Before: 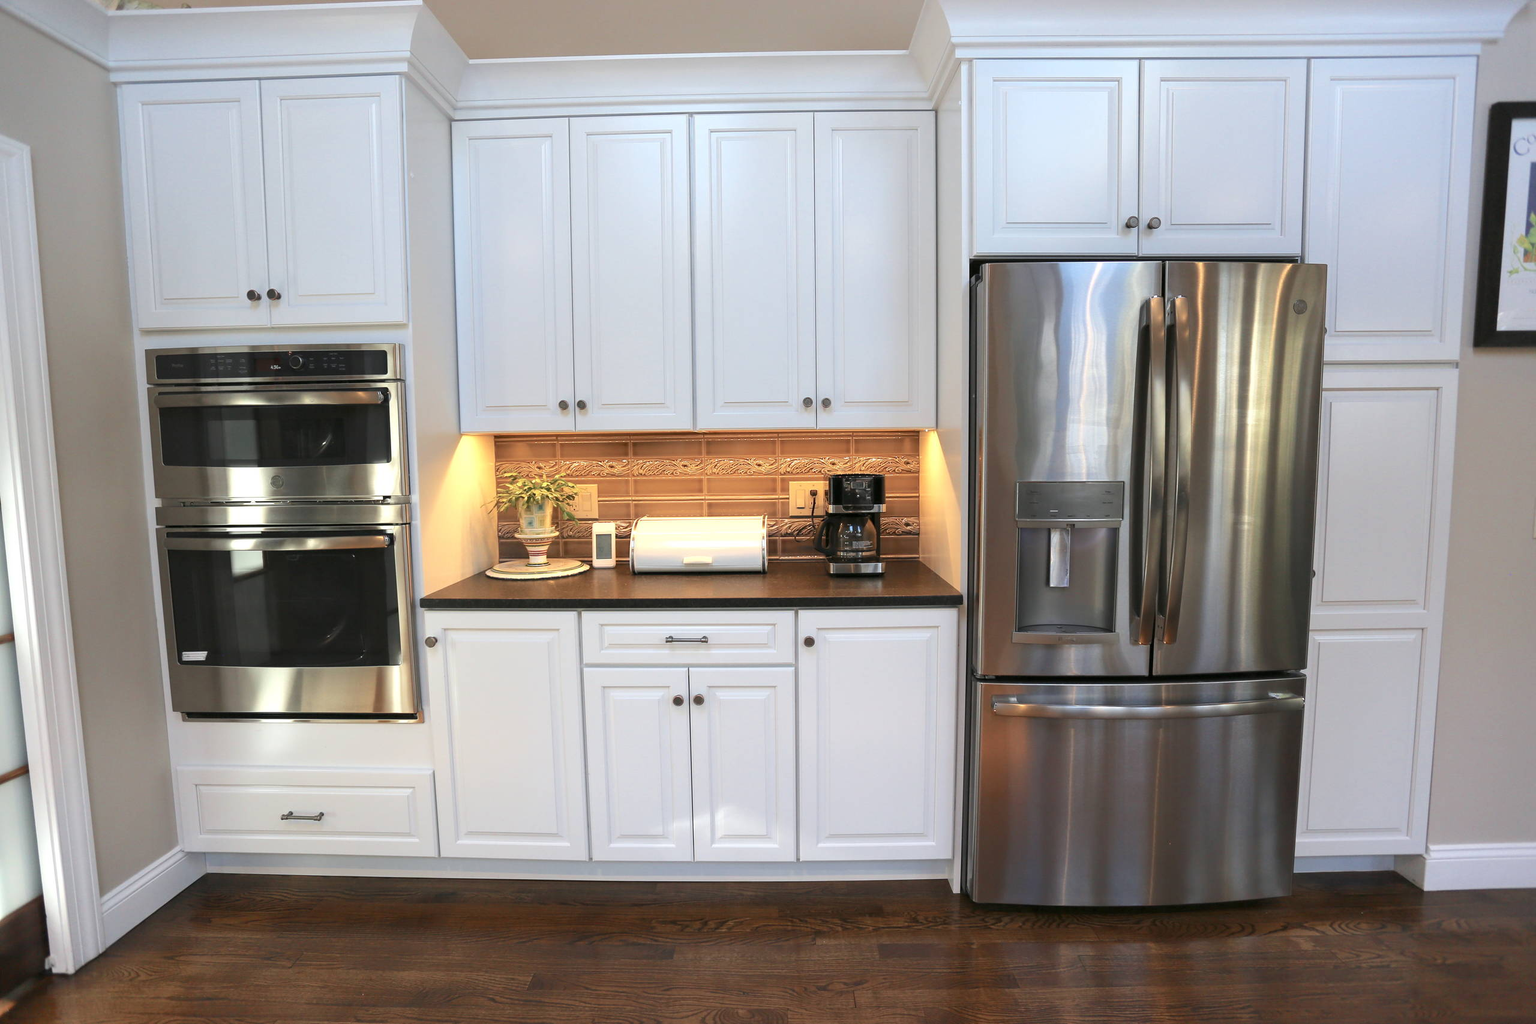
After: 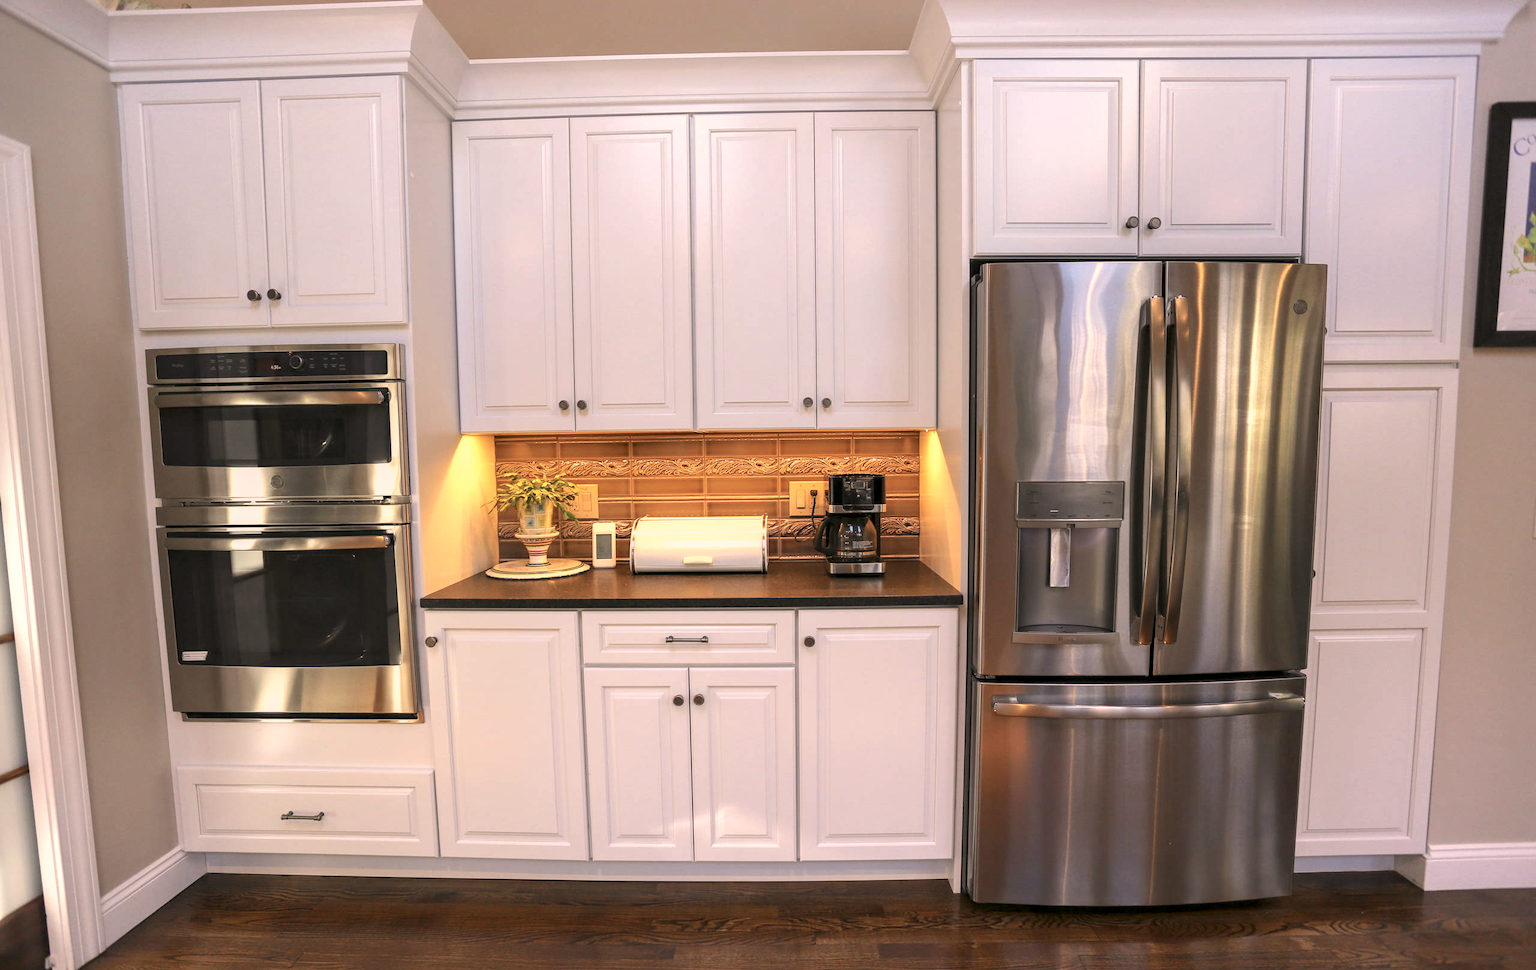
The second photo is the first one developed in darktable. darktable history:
color correction: highlights a* 11.63, highlights b* 12.1
crop and rotate: top 0.003%, bottom 5.118%
local contrast: on, module defaults
